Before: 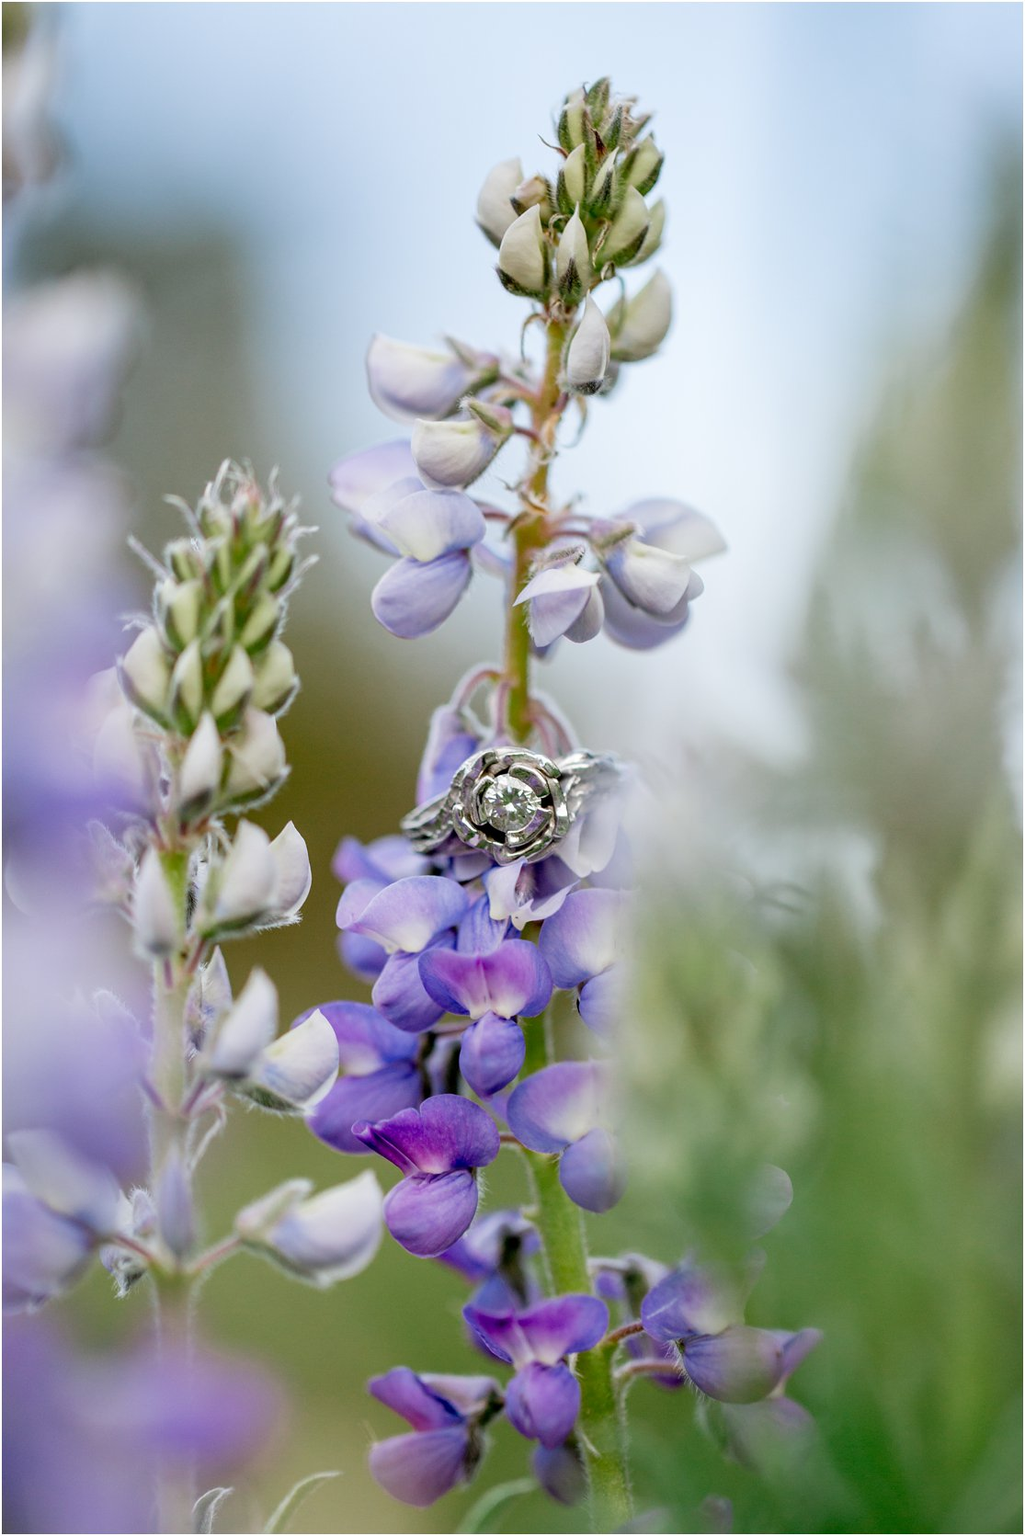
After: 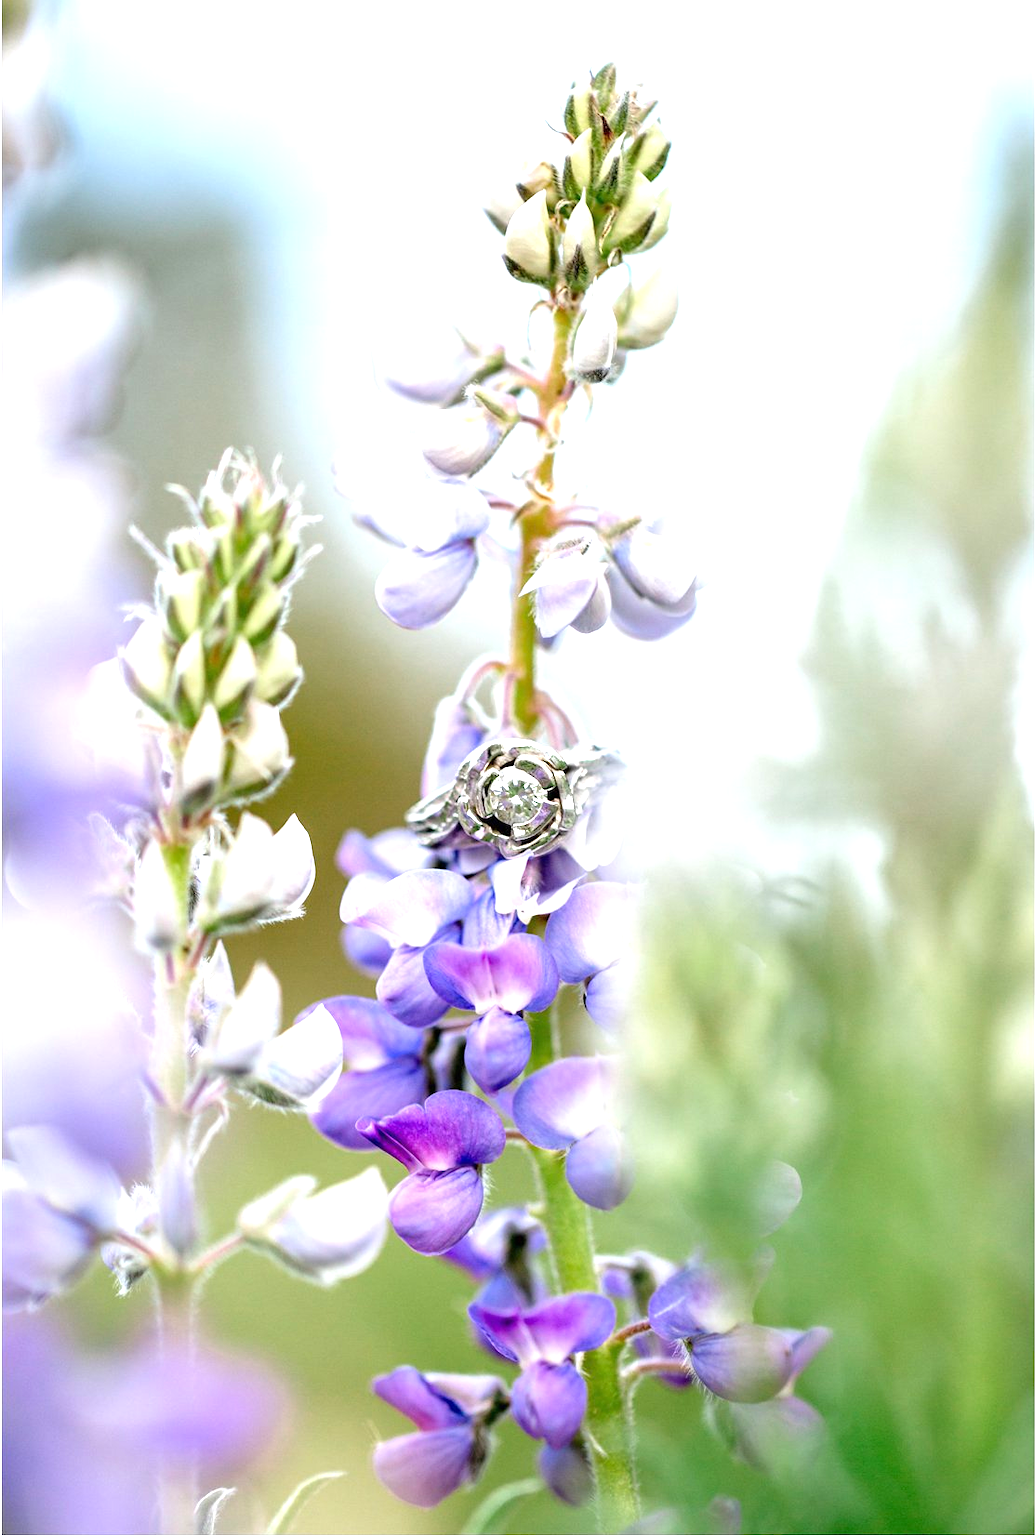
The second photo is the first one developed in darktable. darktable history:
crop: top 1.1%, right 0.043%
exposure: black level correction 0, exposure 1.199 EV, compensate exposure bias true, compensate highlight preservation false
